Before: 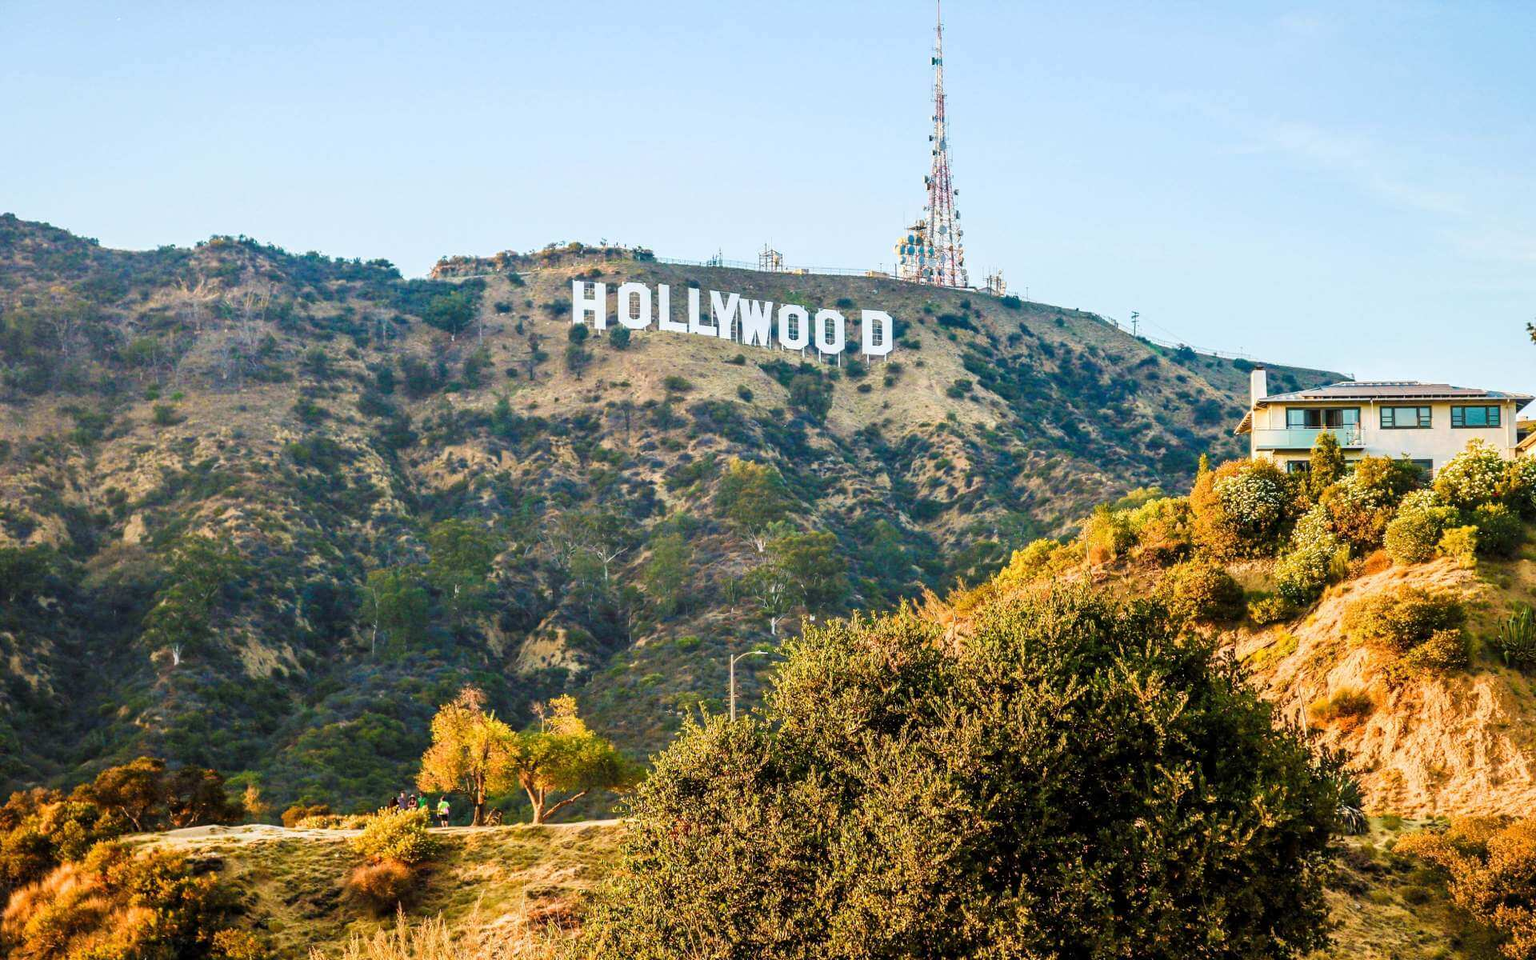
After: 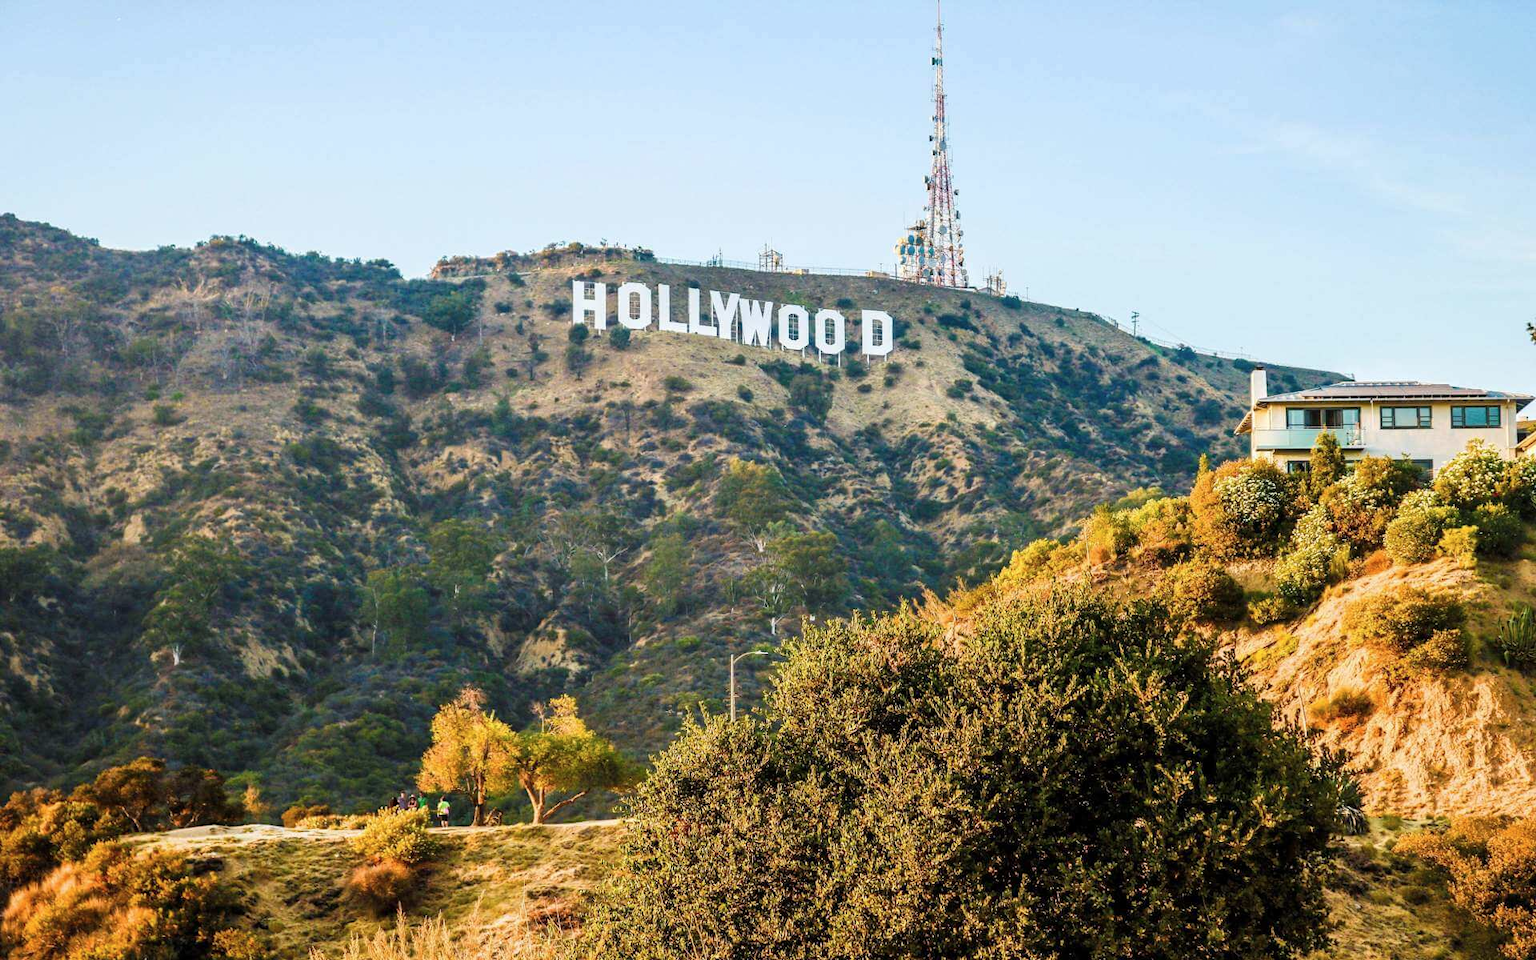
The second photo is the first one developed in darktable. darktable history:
contrast brightness saturation: saturation -0.069
